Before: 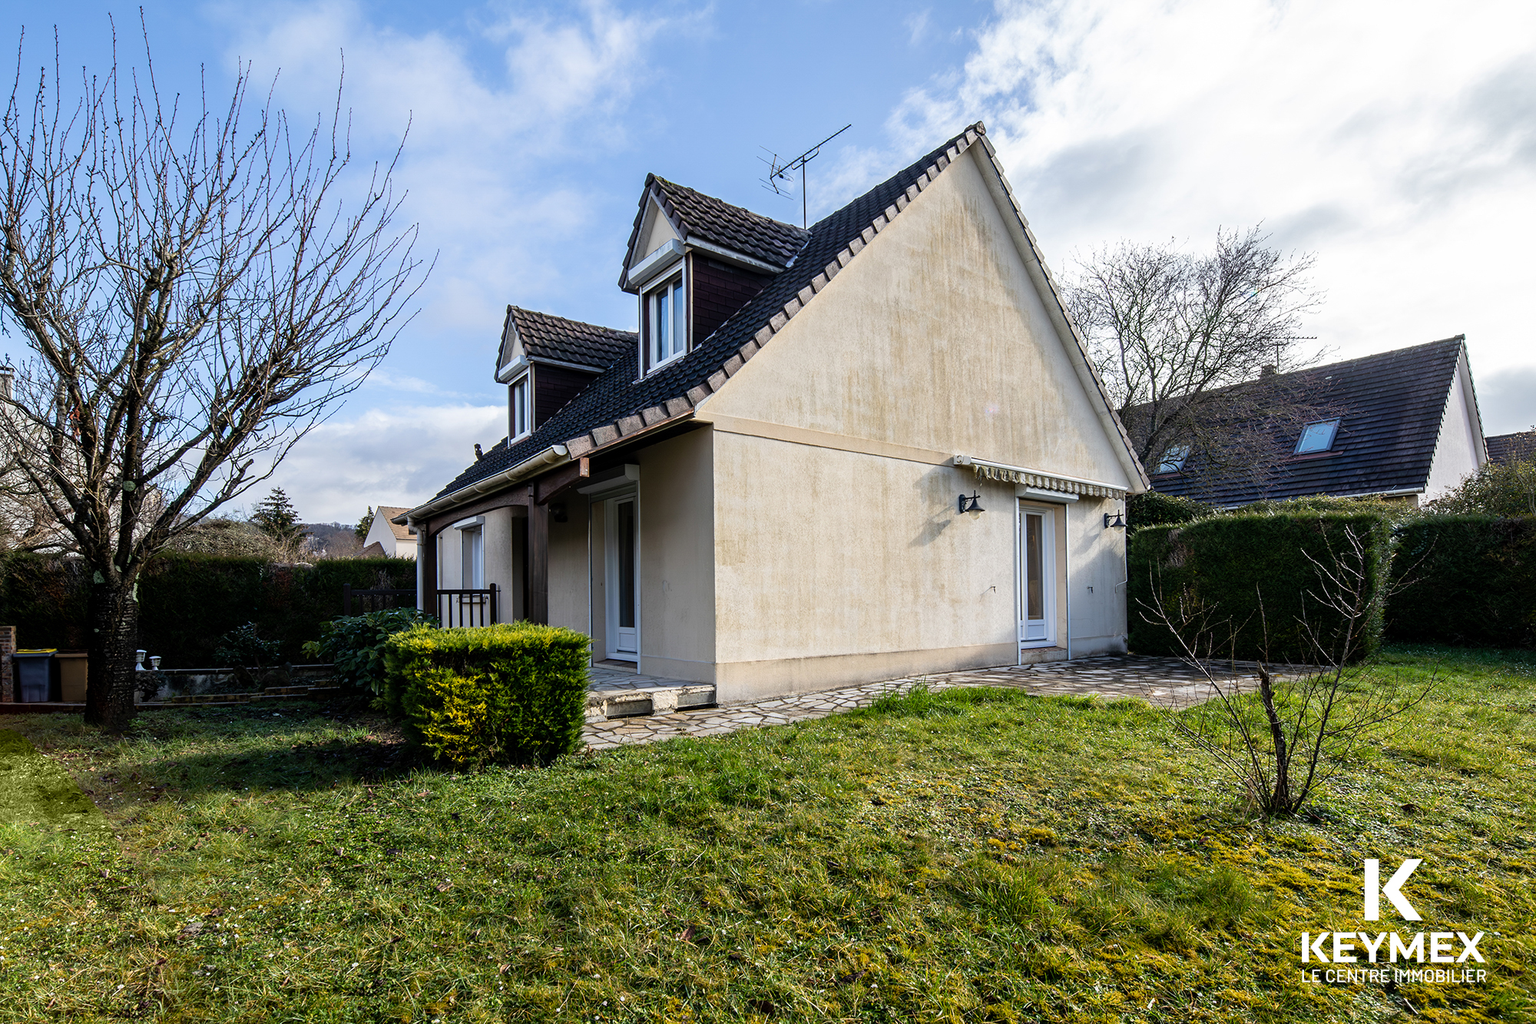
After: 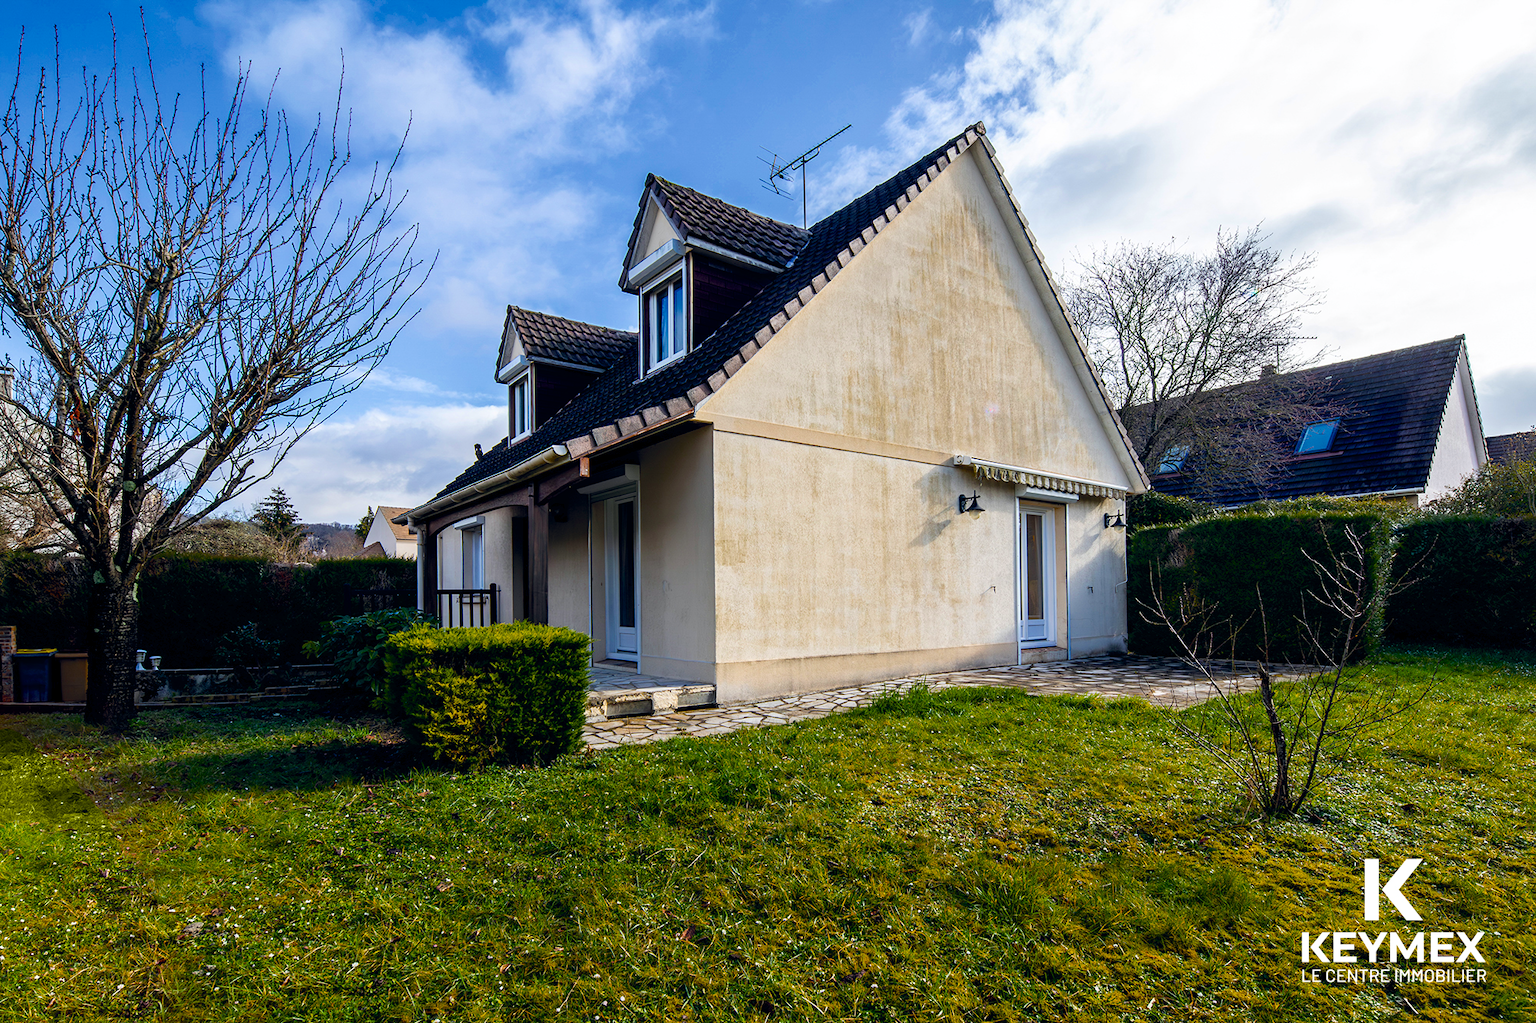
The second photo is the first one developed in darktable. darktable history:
color balance rgb: global offset › chroma 0.058%, global offset › hue 254.18°, perceptual saturation grading › global saturation 42.347%, global vibrance 6.755%, saturation formula JzAzBz (2021)
